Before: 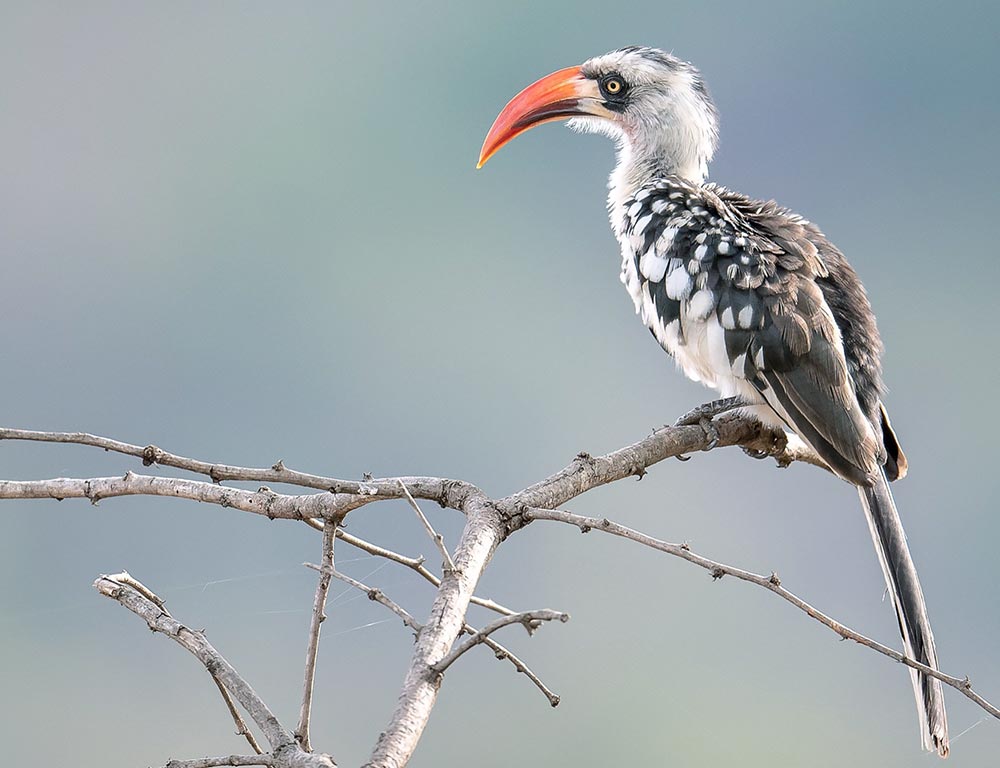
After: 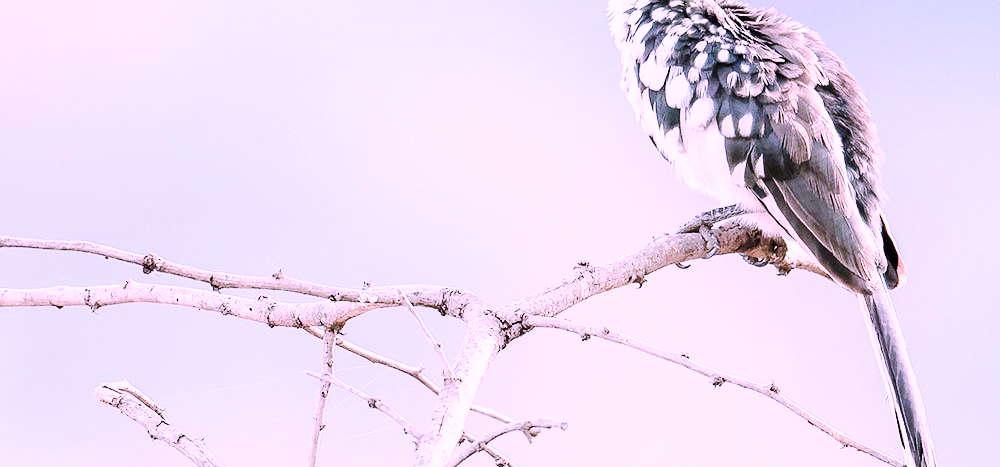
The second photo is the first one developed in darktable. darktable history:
crop and rotate: top 25.118%, bottom 14.05%
exposure: exposure 0.198 EV, compensate highlight preservation false
shadows and highlights: shadows -23.34, highlights 44.68, soften with gaussian
base curve: curves: ch0 [(0, 0) (0.028, 0.03) (0.121, 0.232) (0.46, 0.748) (0.859, 0.968) (1, 1)], preserve colors none
color correction: highlights a* 16.17, highlights b* -19.93
